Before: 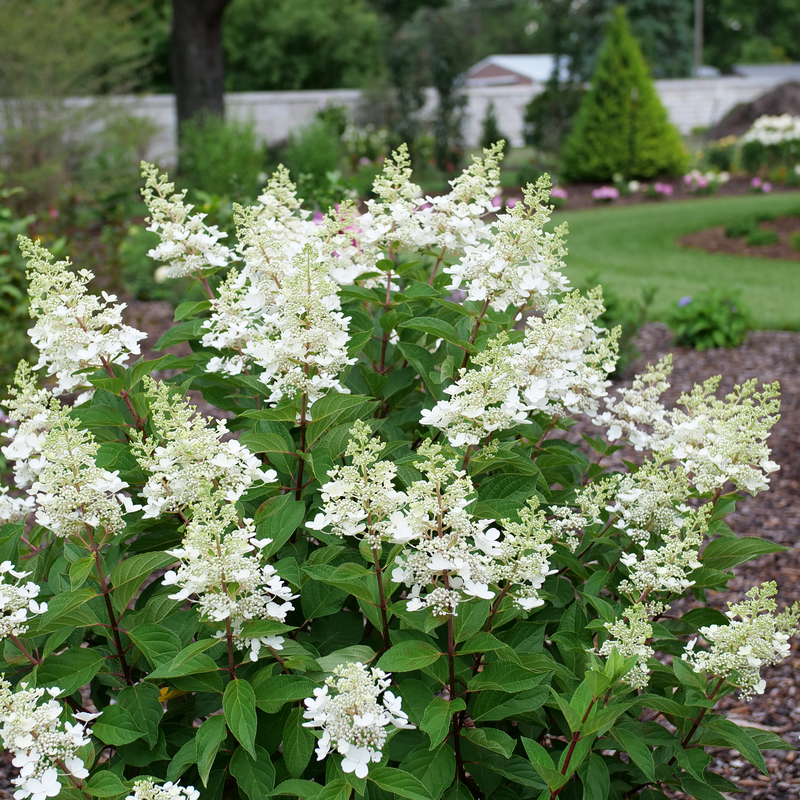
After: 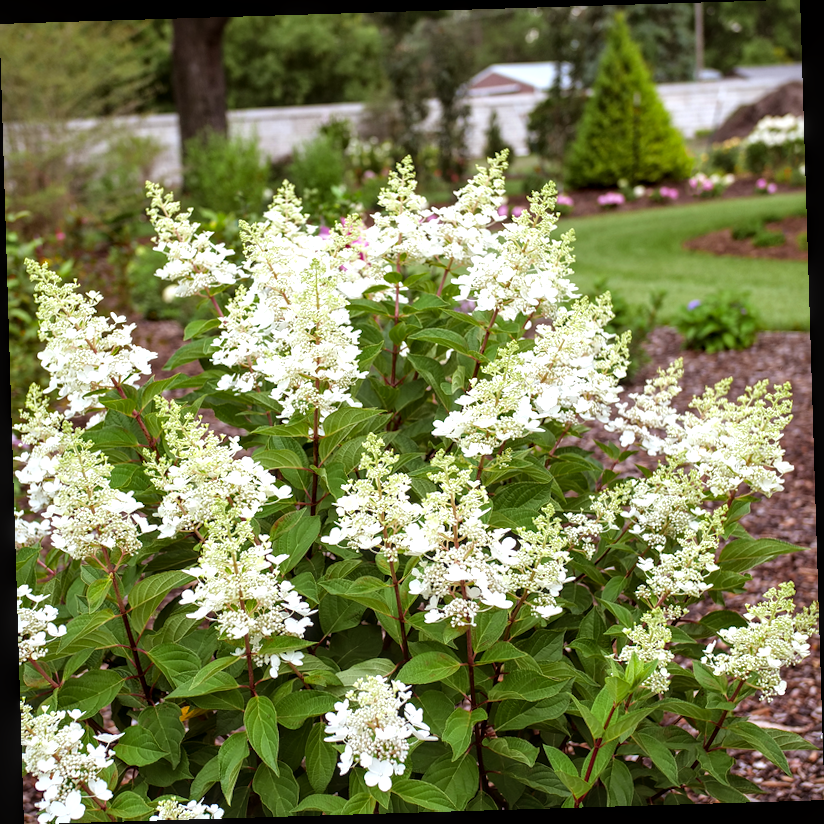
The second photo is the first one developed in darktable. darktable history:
exposure: black level correction 0, exposure 0.5 EV, compensate highlight preservation false
rotate and perspective: rotation -1.75°, automatic cropping off
rgb levels: mode RGB, independent channels, levels [[0, 0.5, 1], [0, 0.521, 1], [0, 0.536, 1]]
local contrast: on, module defaults
